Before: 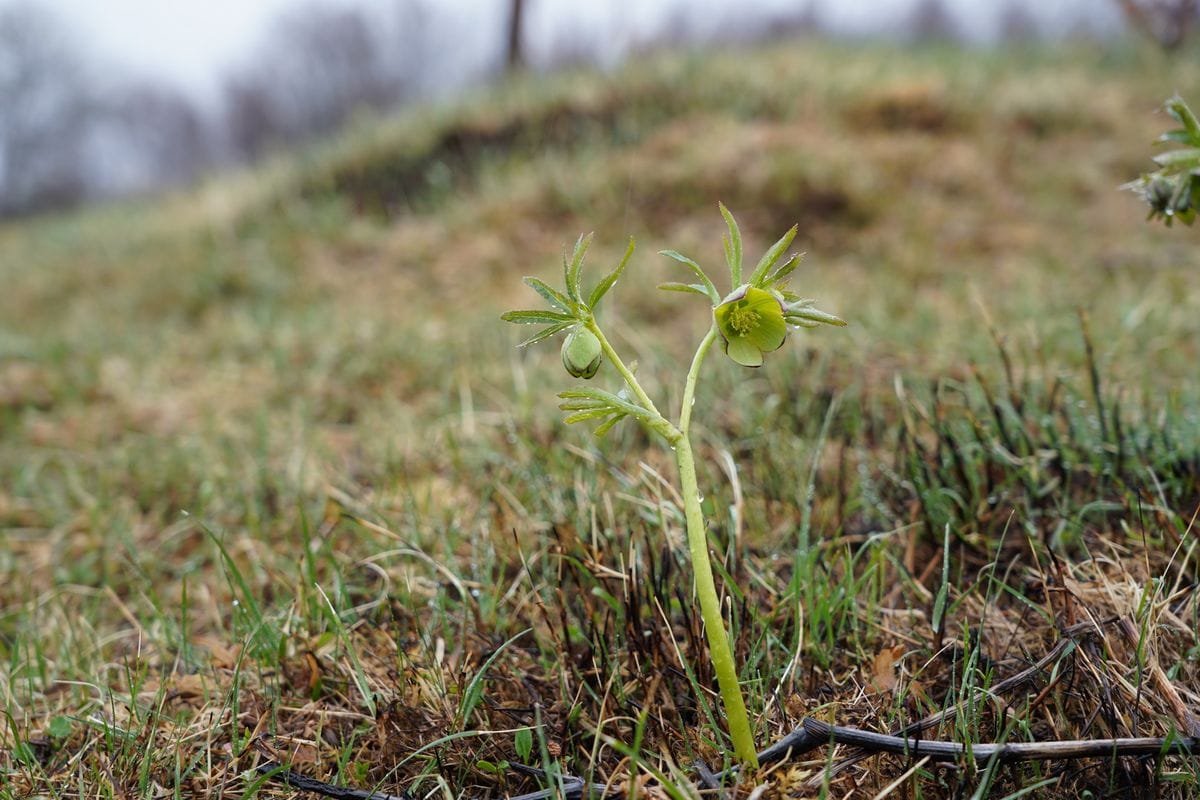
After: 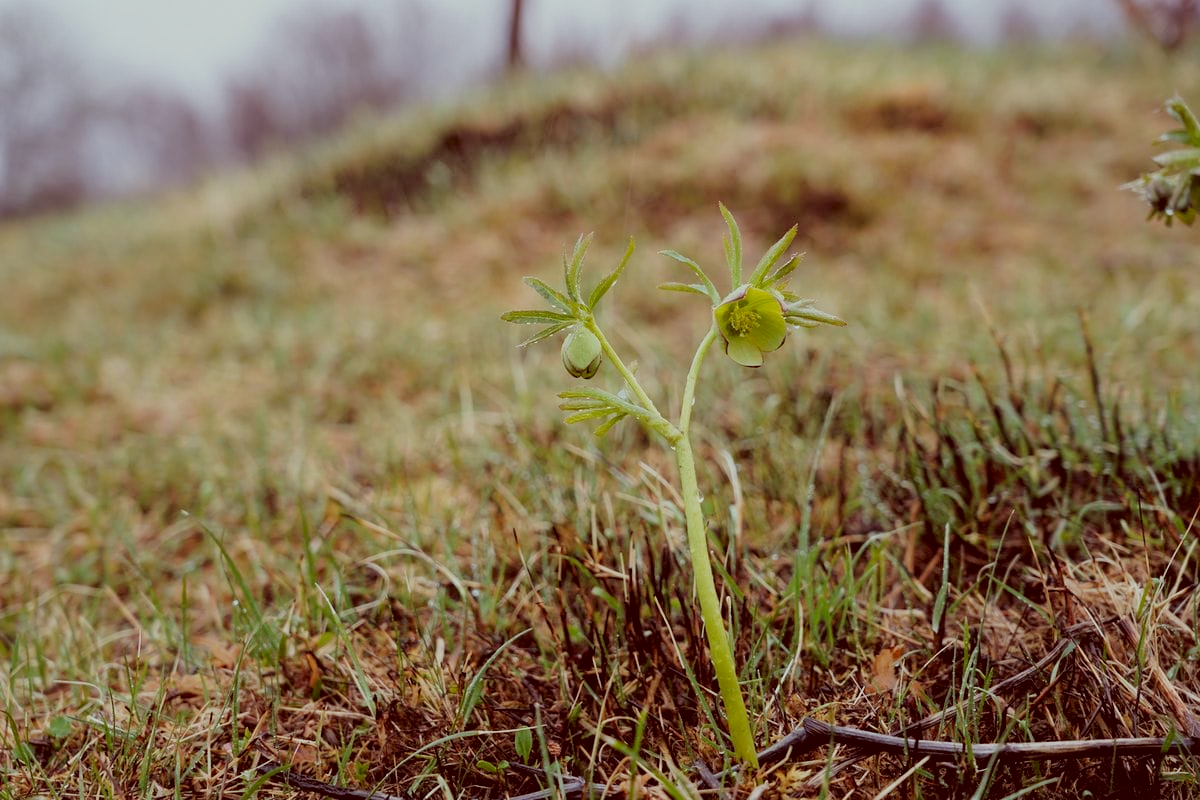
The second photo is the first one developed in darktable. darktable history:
filmic rgb: black relative exposure -7.65 EV, white relative exposure 4.56 EV, threshold -0.285 EV, transition 3.19 EV, structure ↔ texture 99.62%, hardness 3.61, iterations of high-quality reconstruction 10, enable highlight reconstruction true
color correction: highlights a* -7.26, highlights b* -0.162, shadows a* 20.08, shadows b* 11.27
